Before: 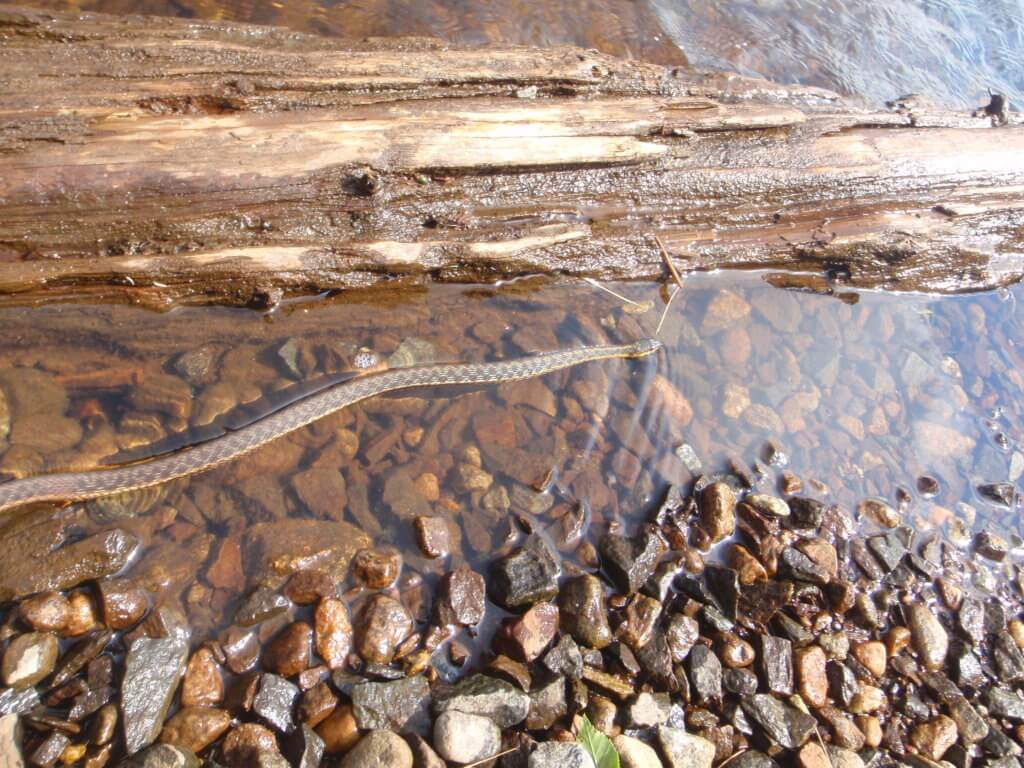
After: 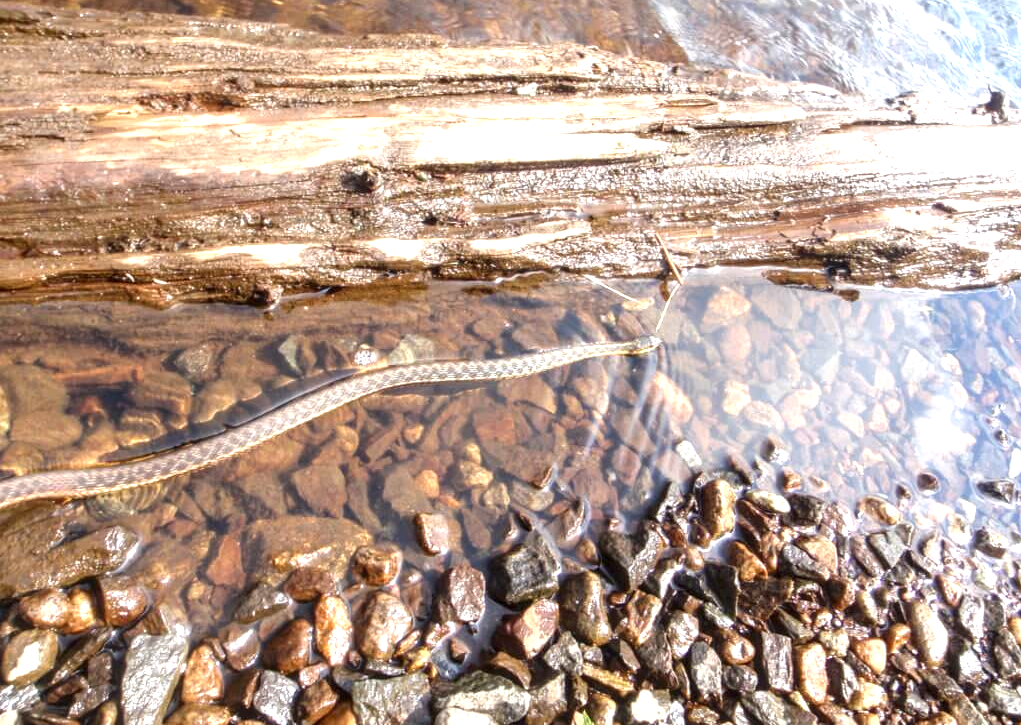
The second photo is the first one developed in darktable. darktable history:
local contrast: highlights 59%, detail 145%
exposure: black level correction 0, exposure 0.6 EV, compensate highlight preservation false
crop: top 0.448%, right 0.264%, bottom 5.045%
